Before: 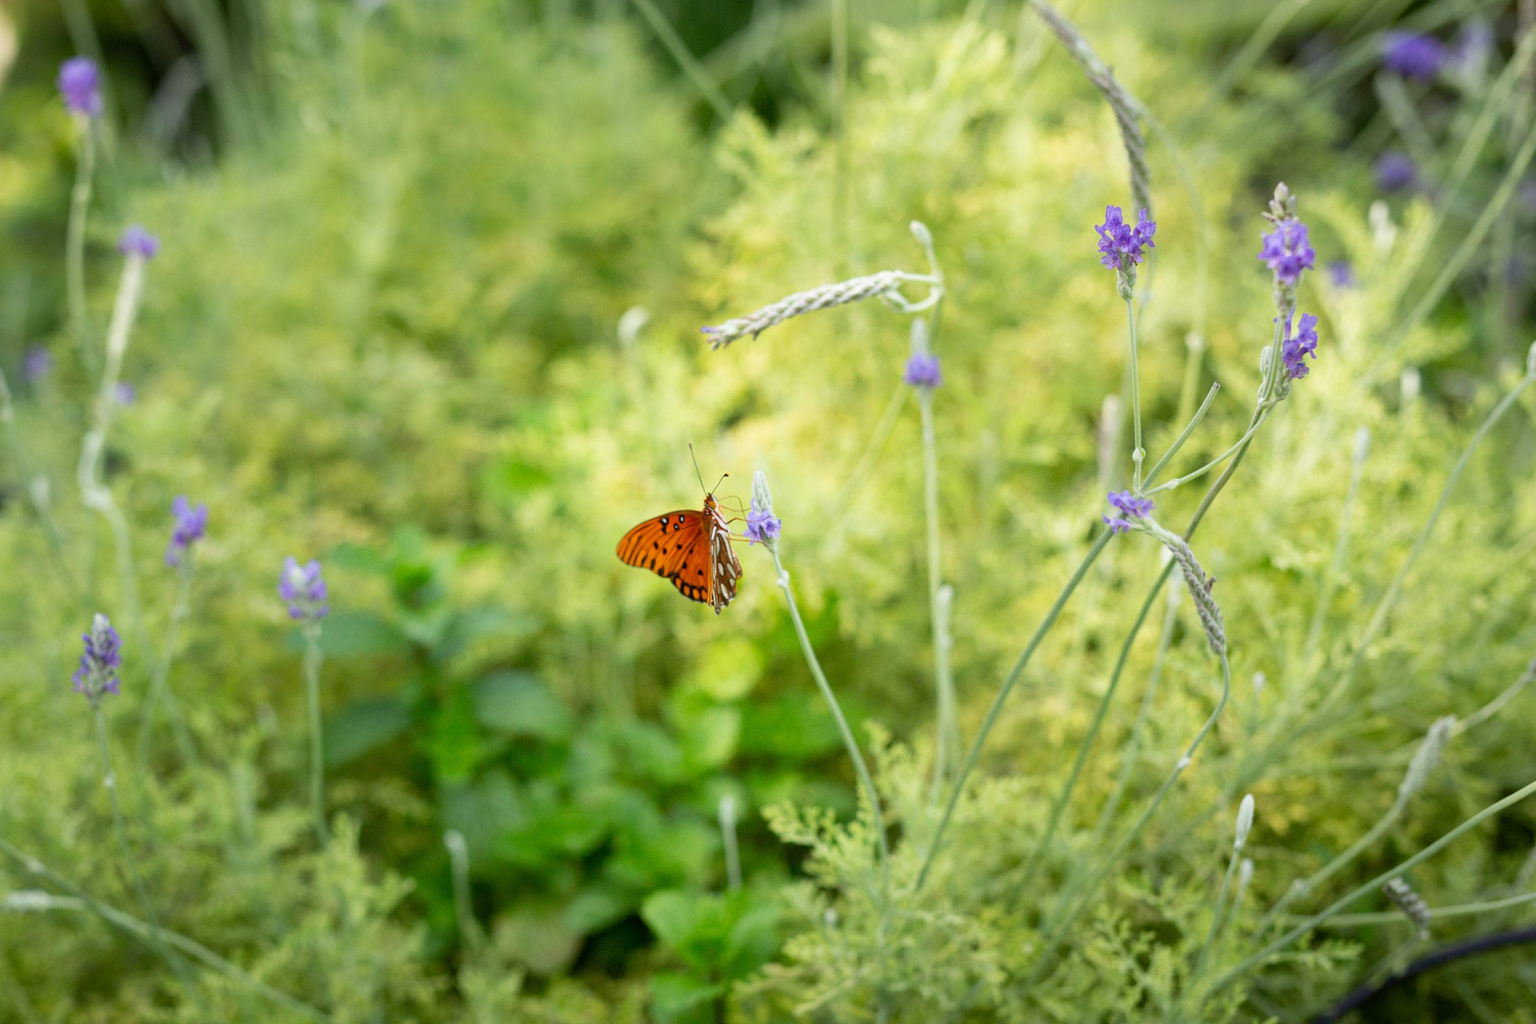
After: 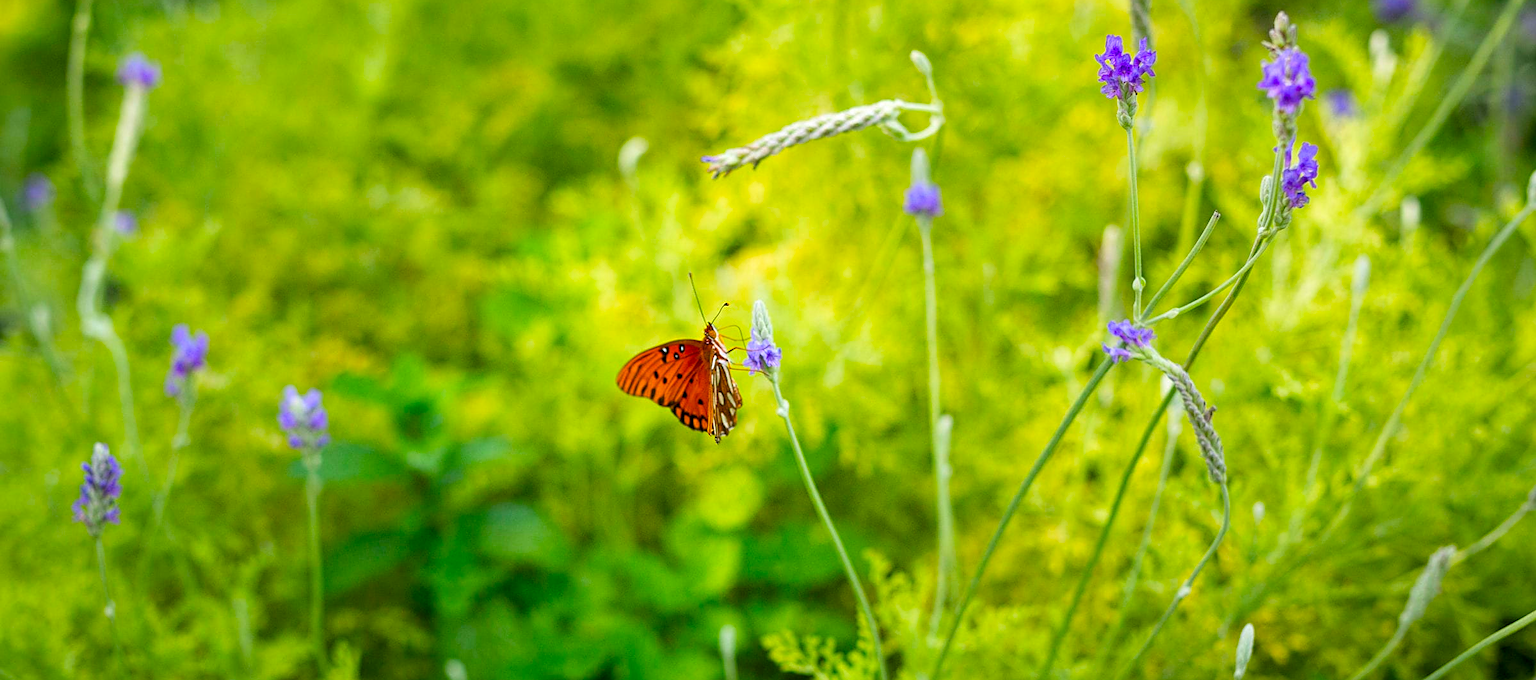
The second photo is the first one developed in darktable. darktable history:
contrast brightness saturation: saturation 0.18
base curve: curves: ch0 [(0, 0) (0.472, 0.455) (1, 1)], preserve colors none
crop: top 16.727%, bottom 16.727%
color balance rgb: linear chroma grading › global chroma 15%, perceptual saturation grading › global saturation 30%
sharpen: on, module defaults
local contrast: highlights 100%, shadows 100%, detail 120%, midtone range 0.2
